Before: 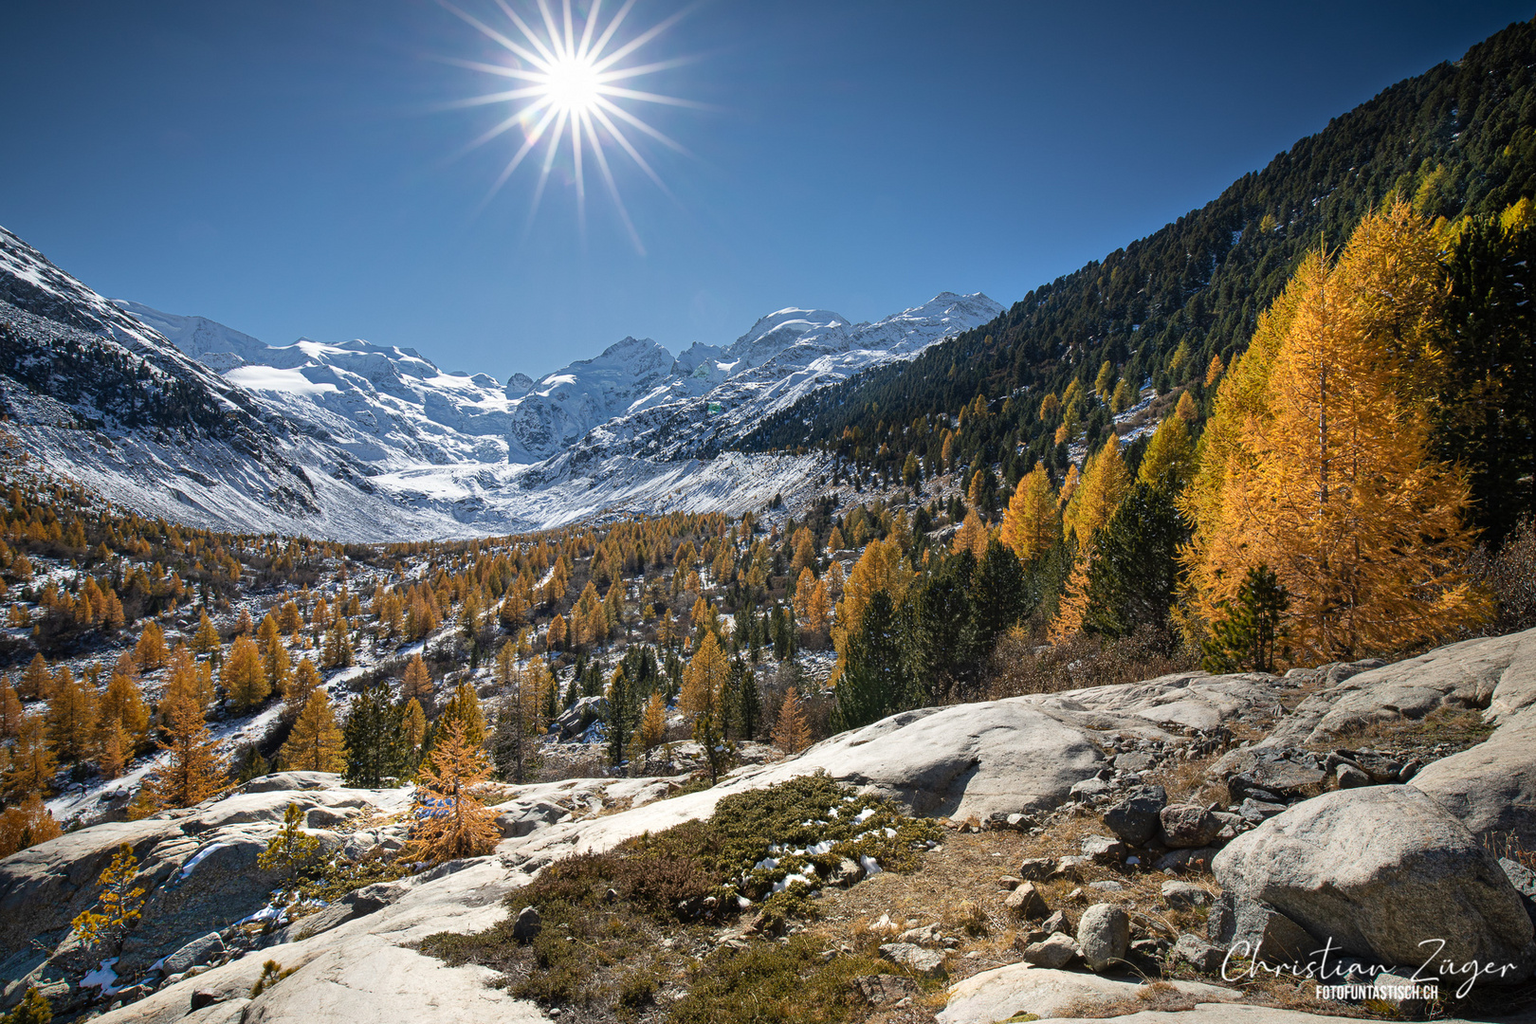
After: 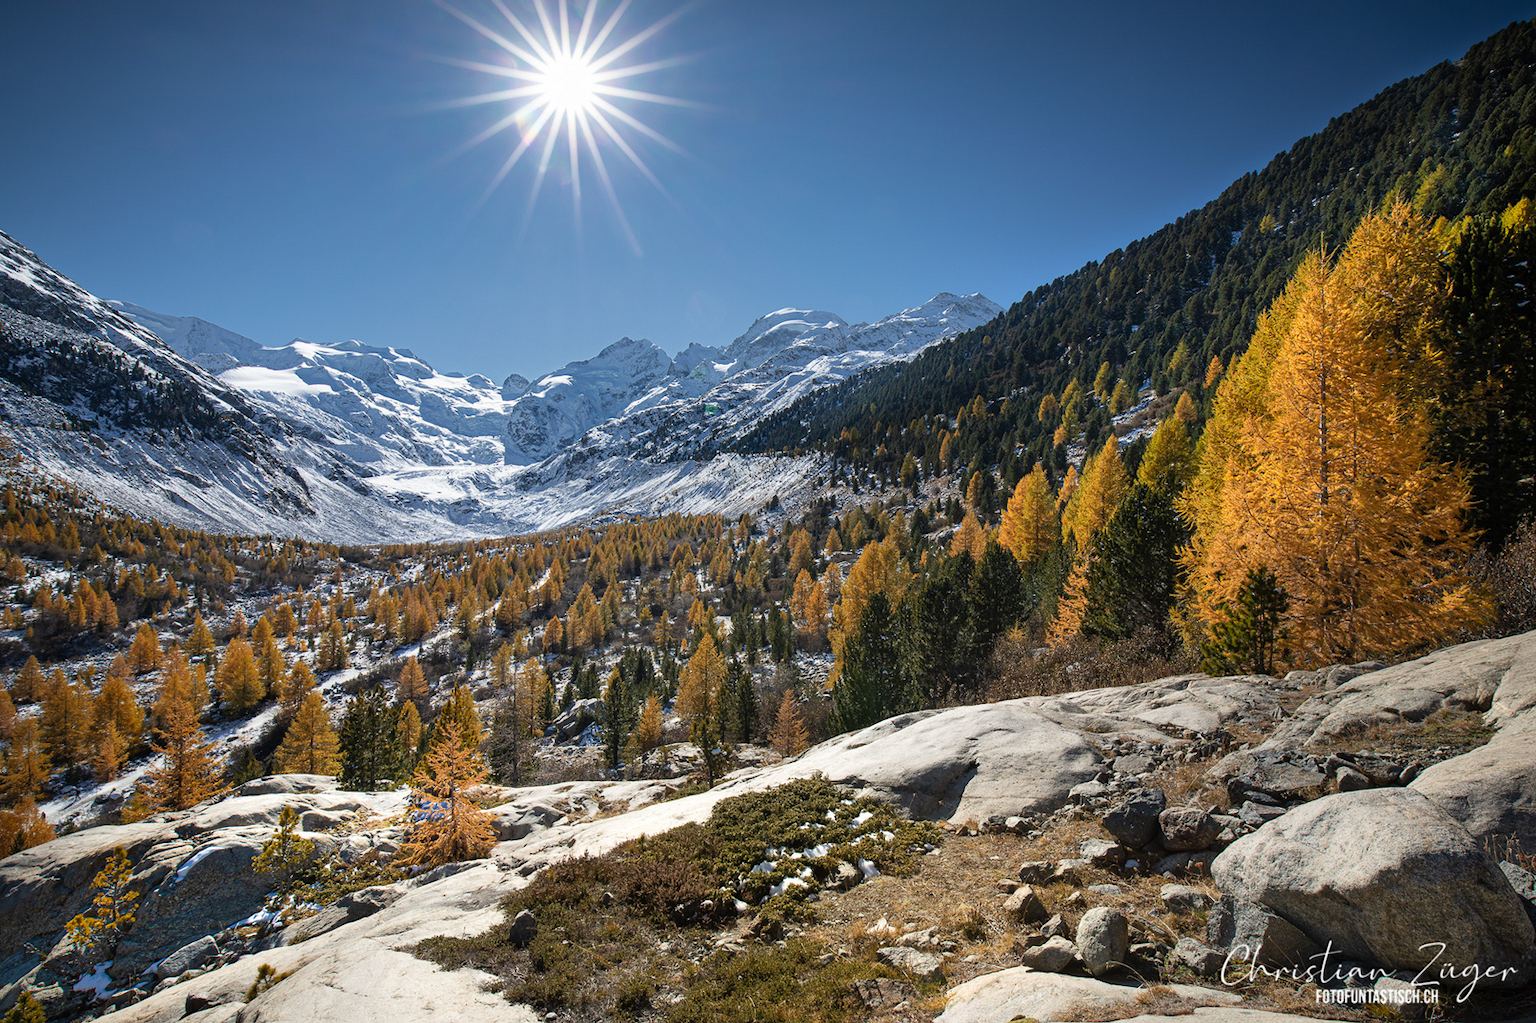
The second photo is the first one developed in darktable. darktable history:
crop and rotate: left 0.447%, top 0.127%, bottom 0.352%
